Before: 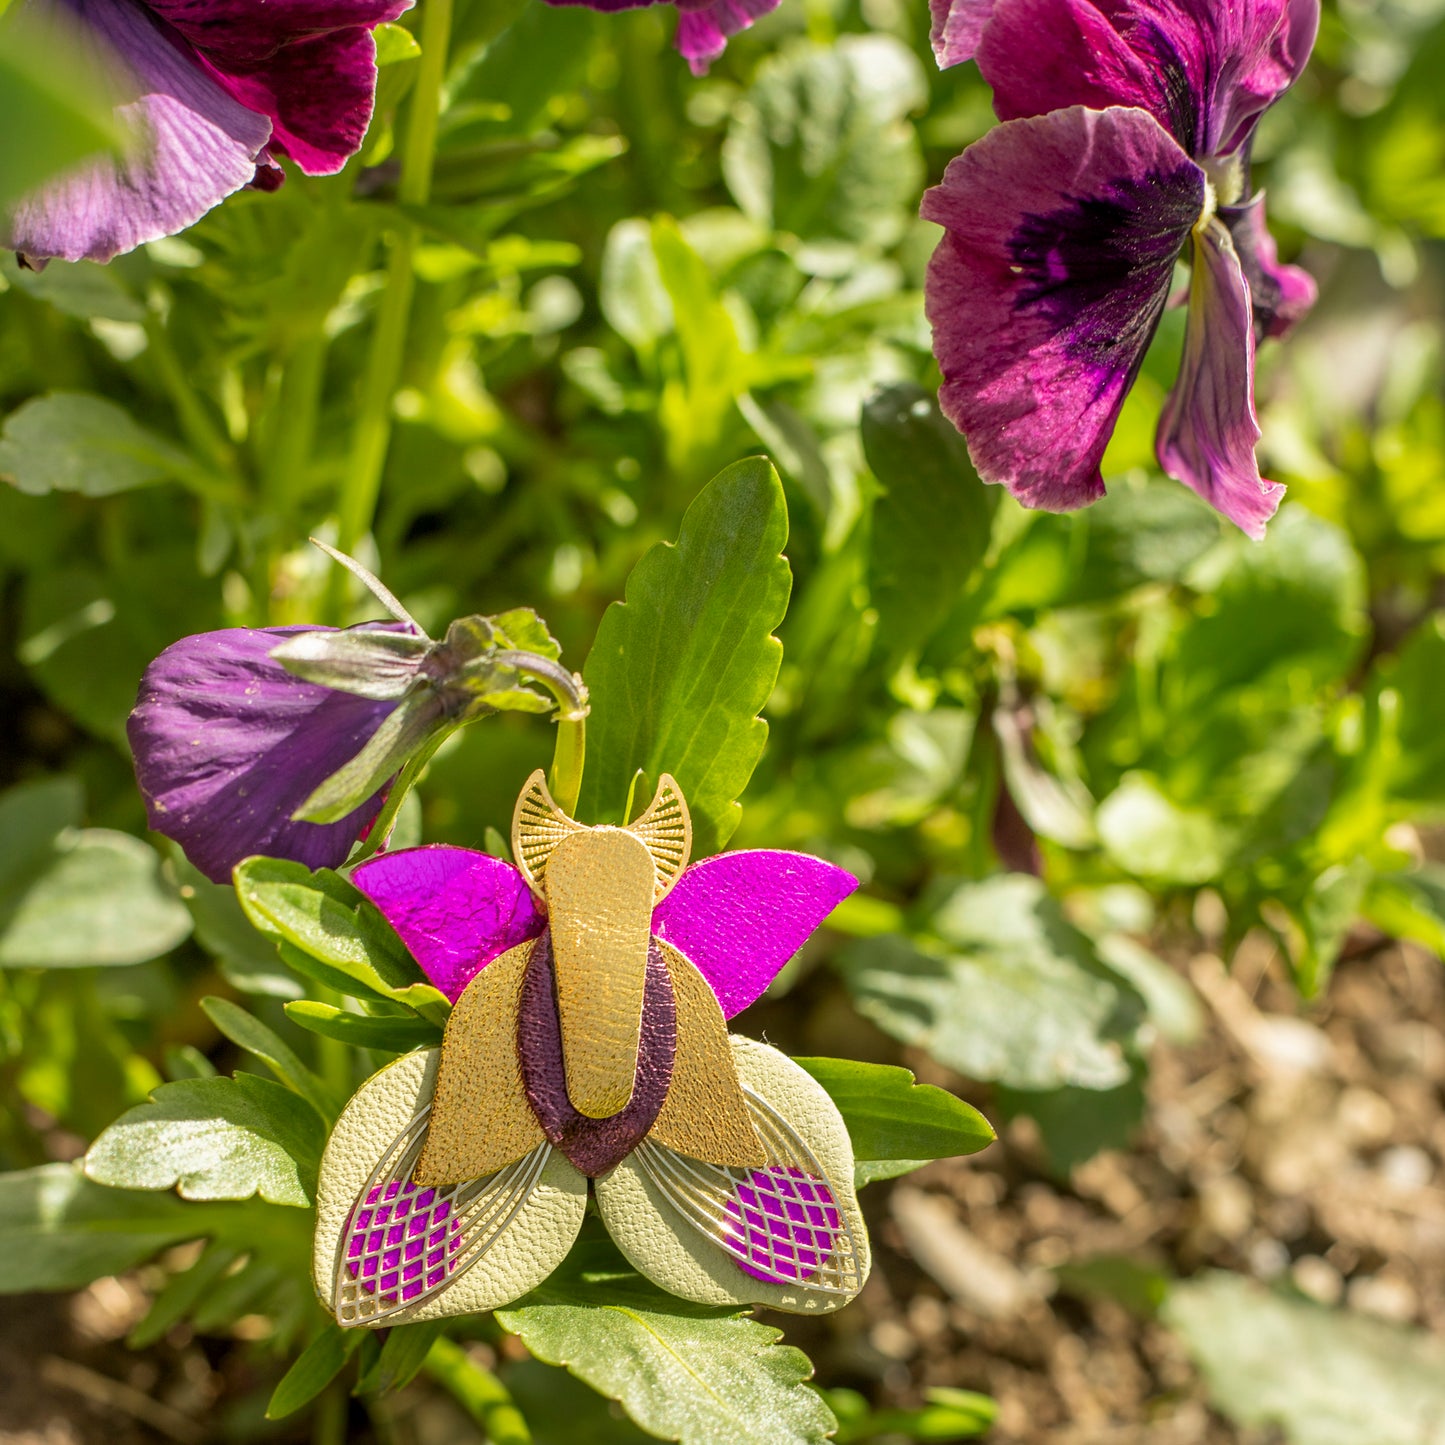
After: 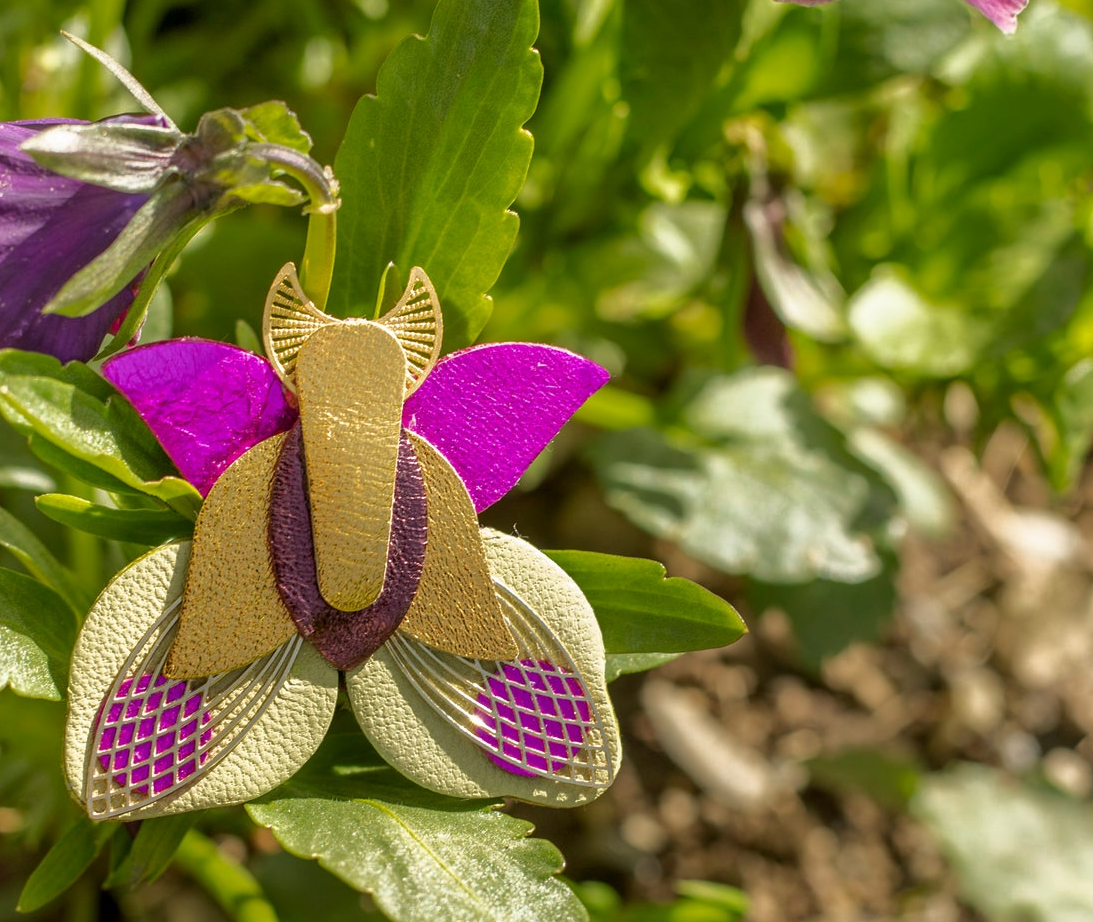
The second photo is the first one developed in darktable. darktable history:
tone curve: curves: ch0 [(0, 0) (0.48, 0.431) (0.7, 0.609) (0.864, 0.854) (1, 1)]
crop and rotate: left 17.299%, top 35.115%, right 7.015%, bottom 1.024%
